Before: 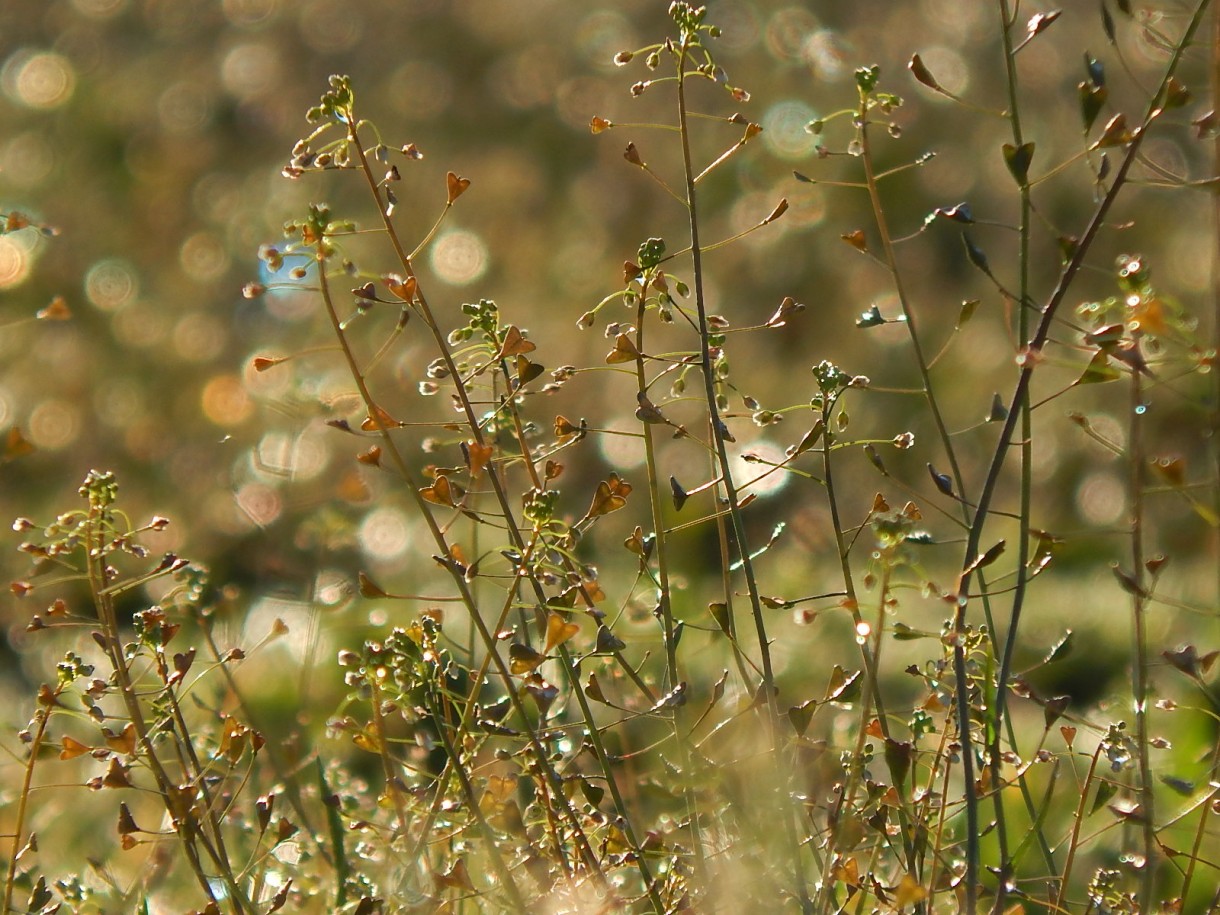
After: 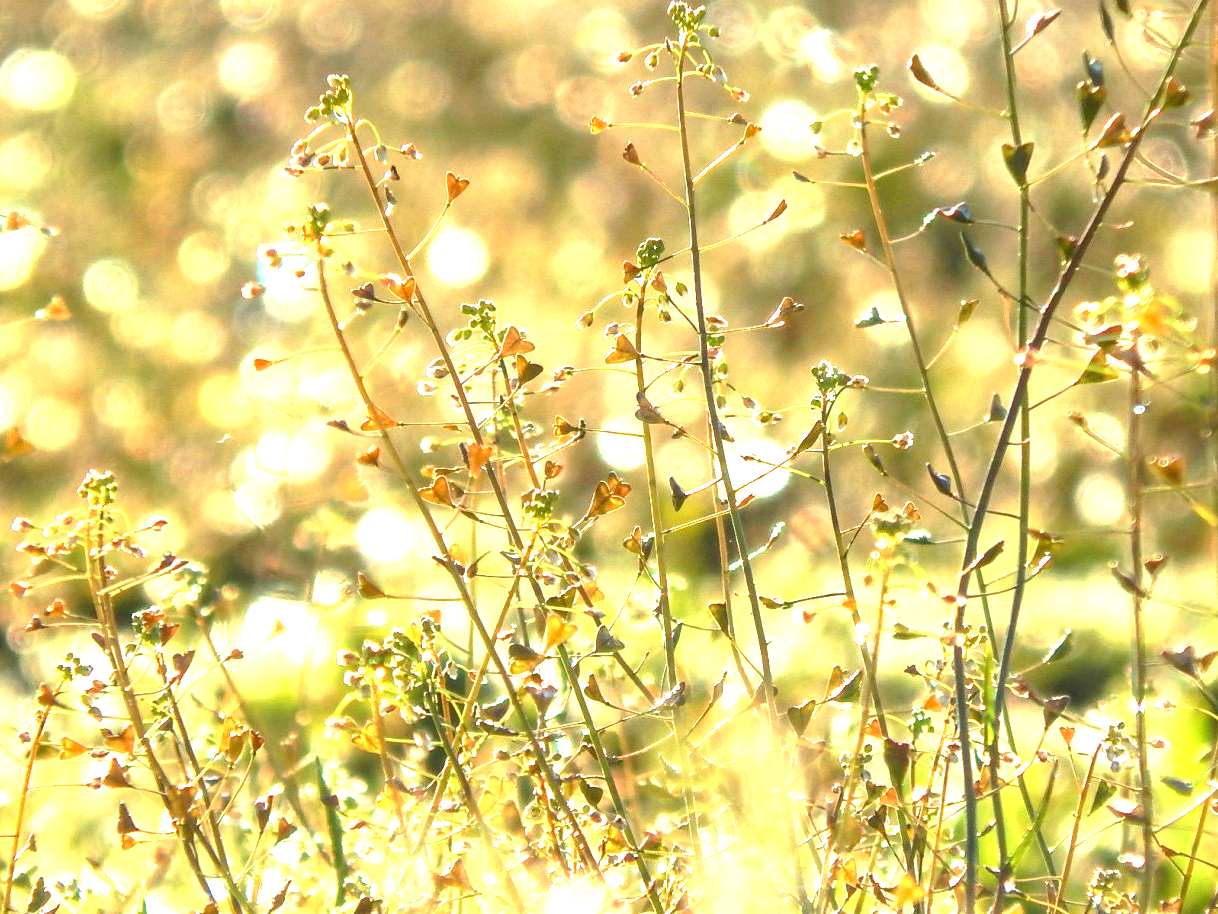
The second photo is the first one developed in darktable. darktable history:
exposure: black level correction 0, exposure 2.136 EV, compensate exposure bias true, compensate highlight preservation false
local contrast: detail 130%
crop and rotate: left 0.102%, bottom 0.011%
